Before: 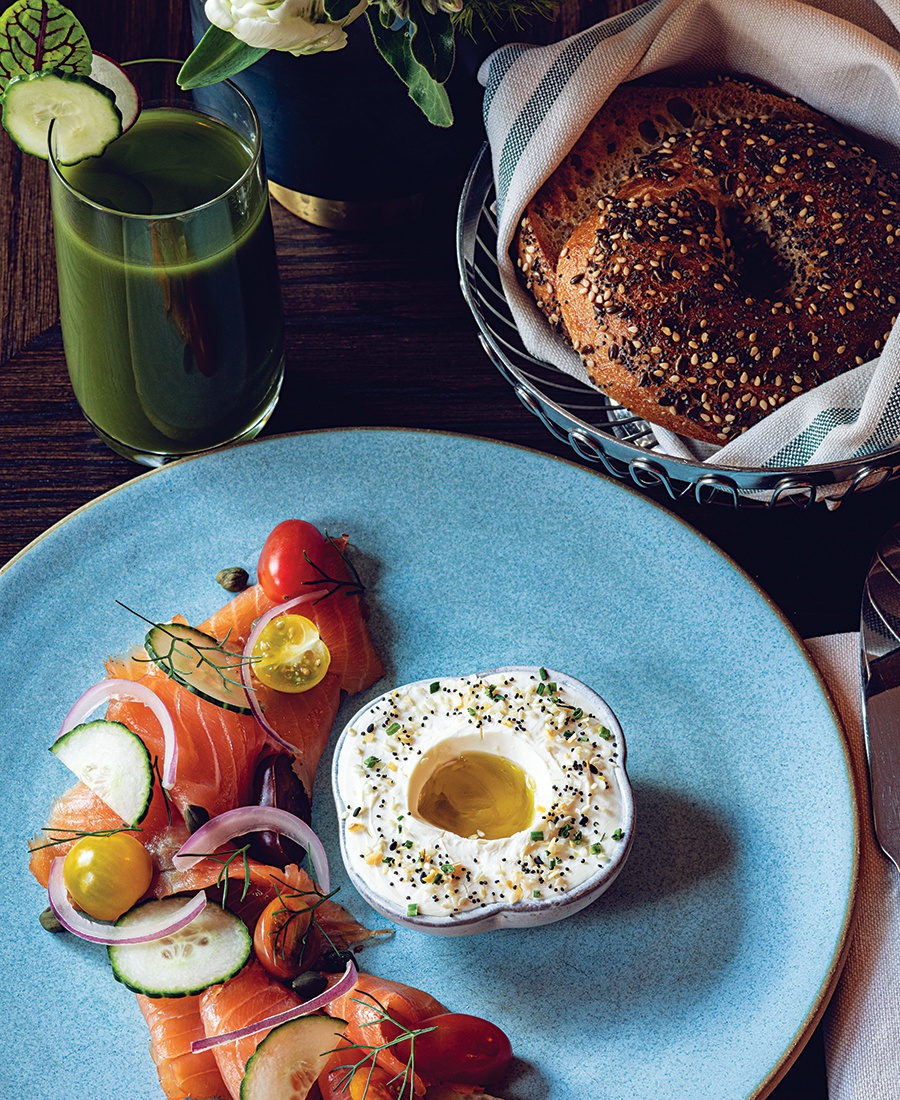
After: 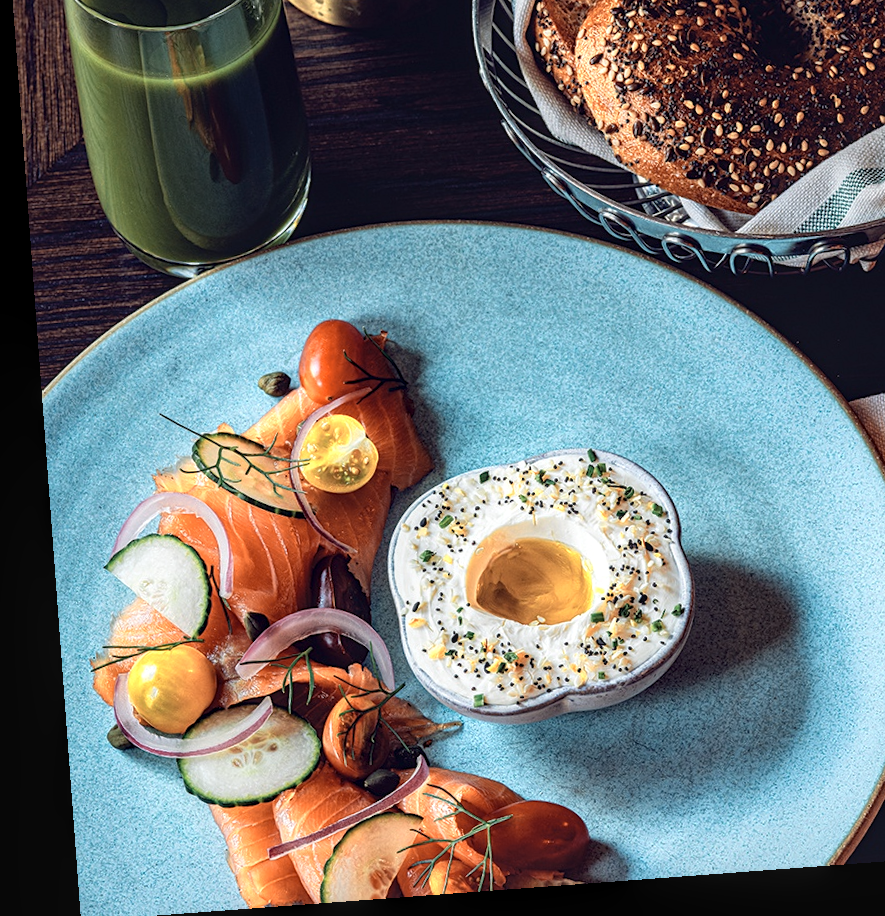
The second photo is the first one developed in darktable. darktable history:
crop: top 20.916%, right 9.437%, bottom 0.316%
shadows and highlights: shadows 25, highlights -25
color zones: curves: ch0 [(0.018, 0.548) (0.197, 0.654) (0.425, 0.447) (0.605, 0.658) (0.732, 0.579)]; ch1 [(0.105, 0.531) (0.224, 0.531) (0.386, 0.39) (0.618, 0.456) (0.732, 0.456) (0.956, 0.421)]; ch2 [(0.039, 0.583) (0.215, 0.465) (0.399, 0.544) (0.465, 0.548) (0.614, 0.447) (0.724, 0.43) (0.882, 0.623) (0.956, 0.632)]
local contrast: on, module defaults
rotate and perspective: rotation -4.25°, automatic cropping off
